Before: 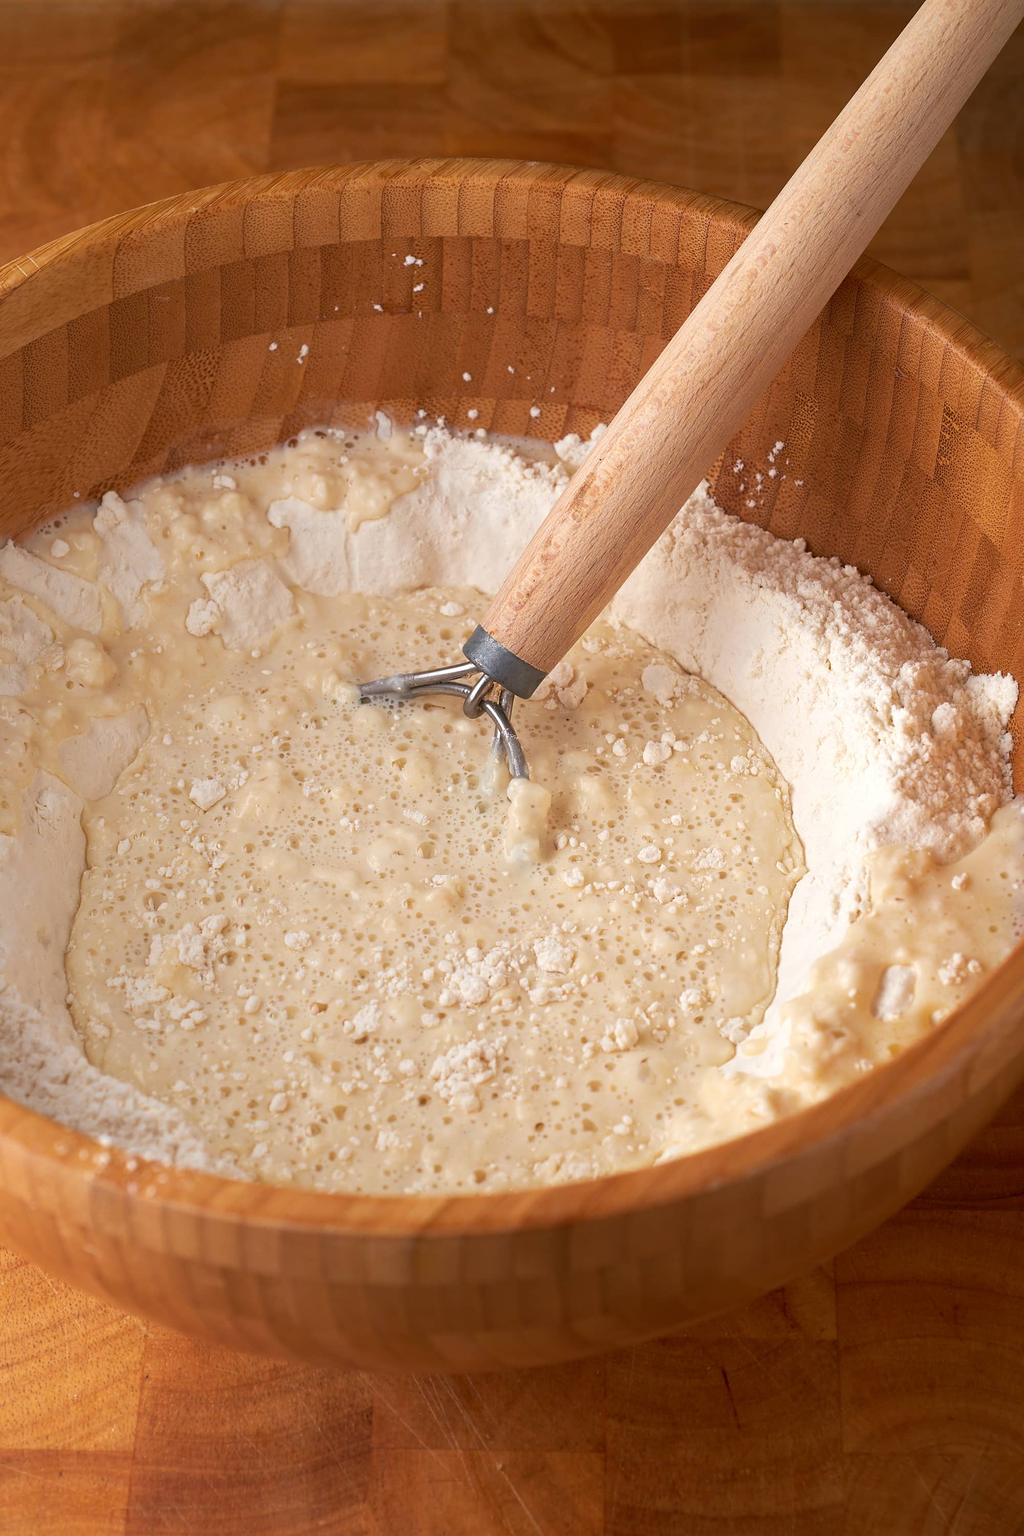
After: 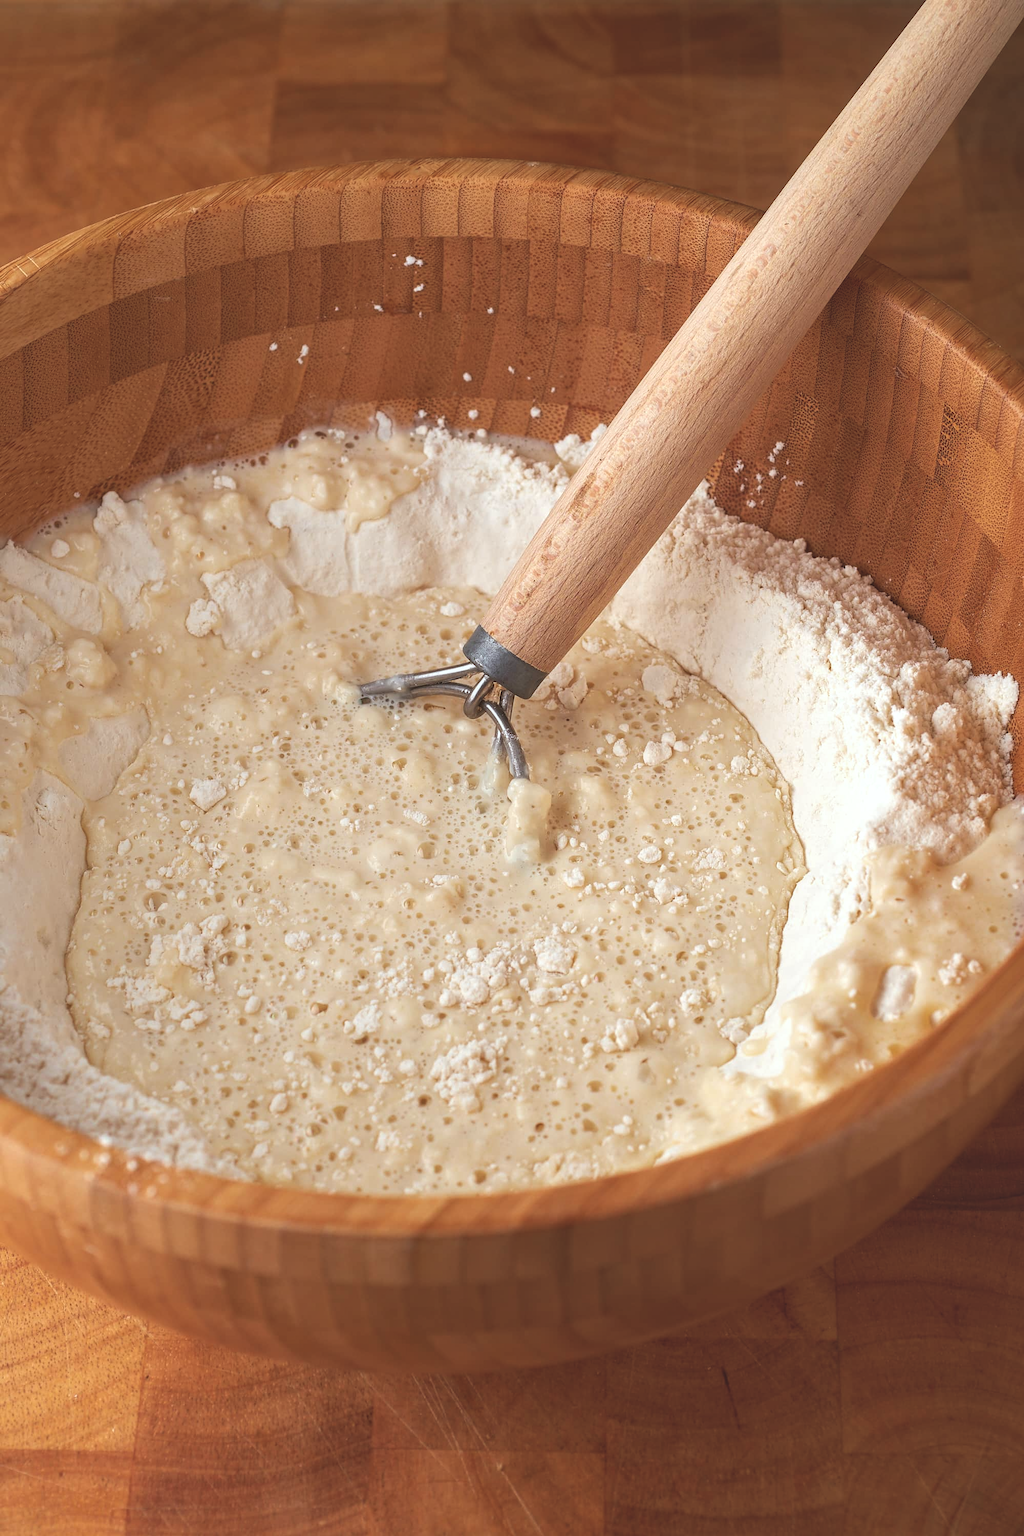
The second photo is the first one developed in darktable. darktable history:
local contrast: on, module defaults
exposure: black level correction -0.022, exposure -0.038 EV, compensate highlight preservation false
color correction: highlights a* -3, highlights b* -2.08, shadows a* 2.52, shadows b* 2.72
